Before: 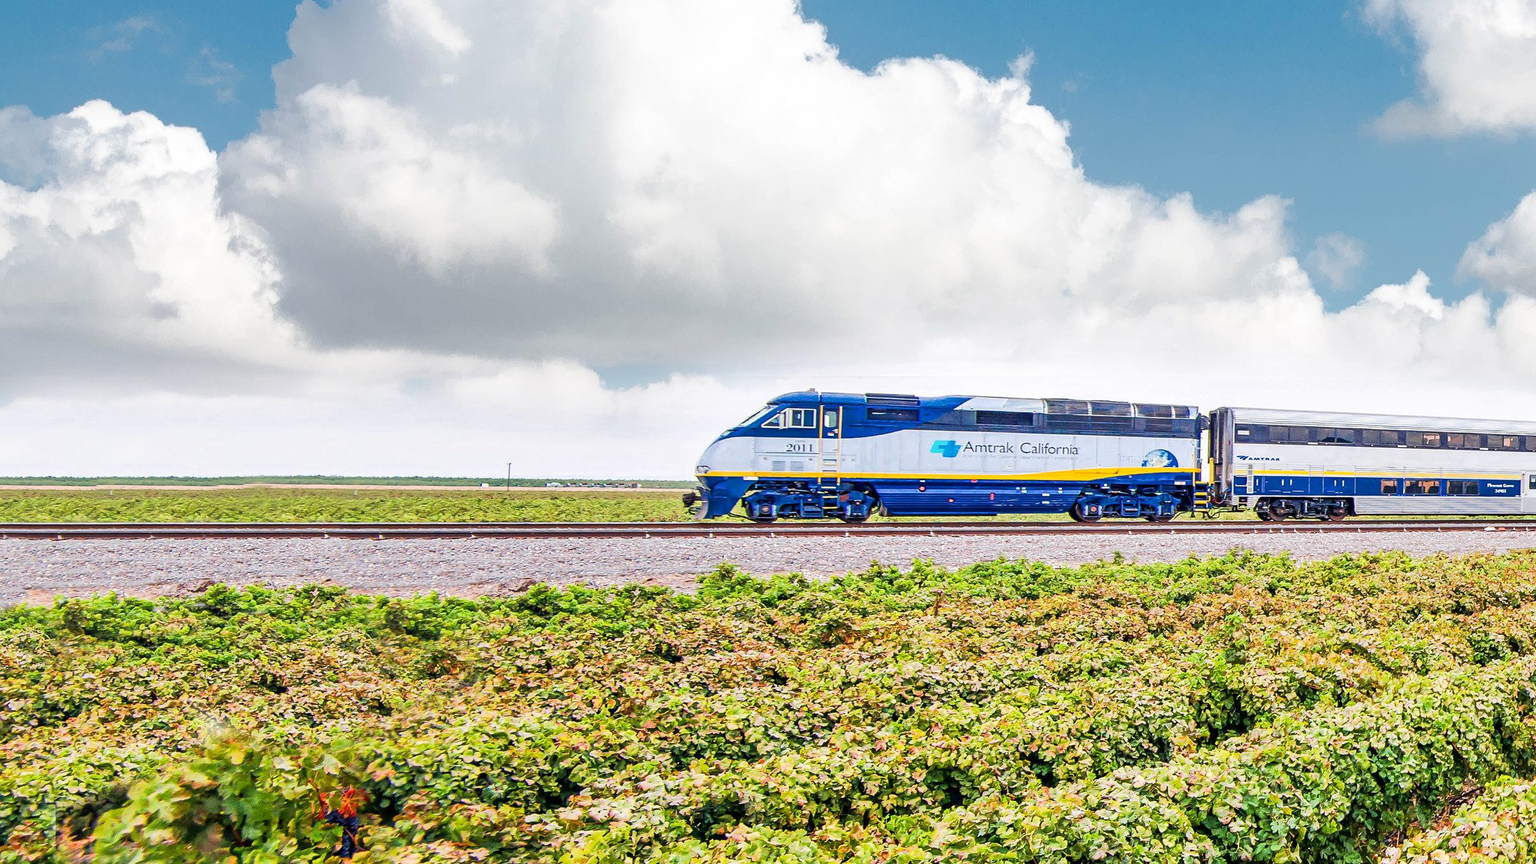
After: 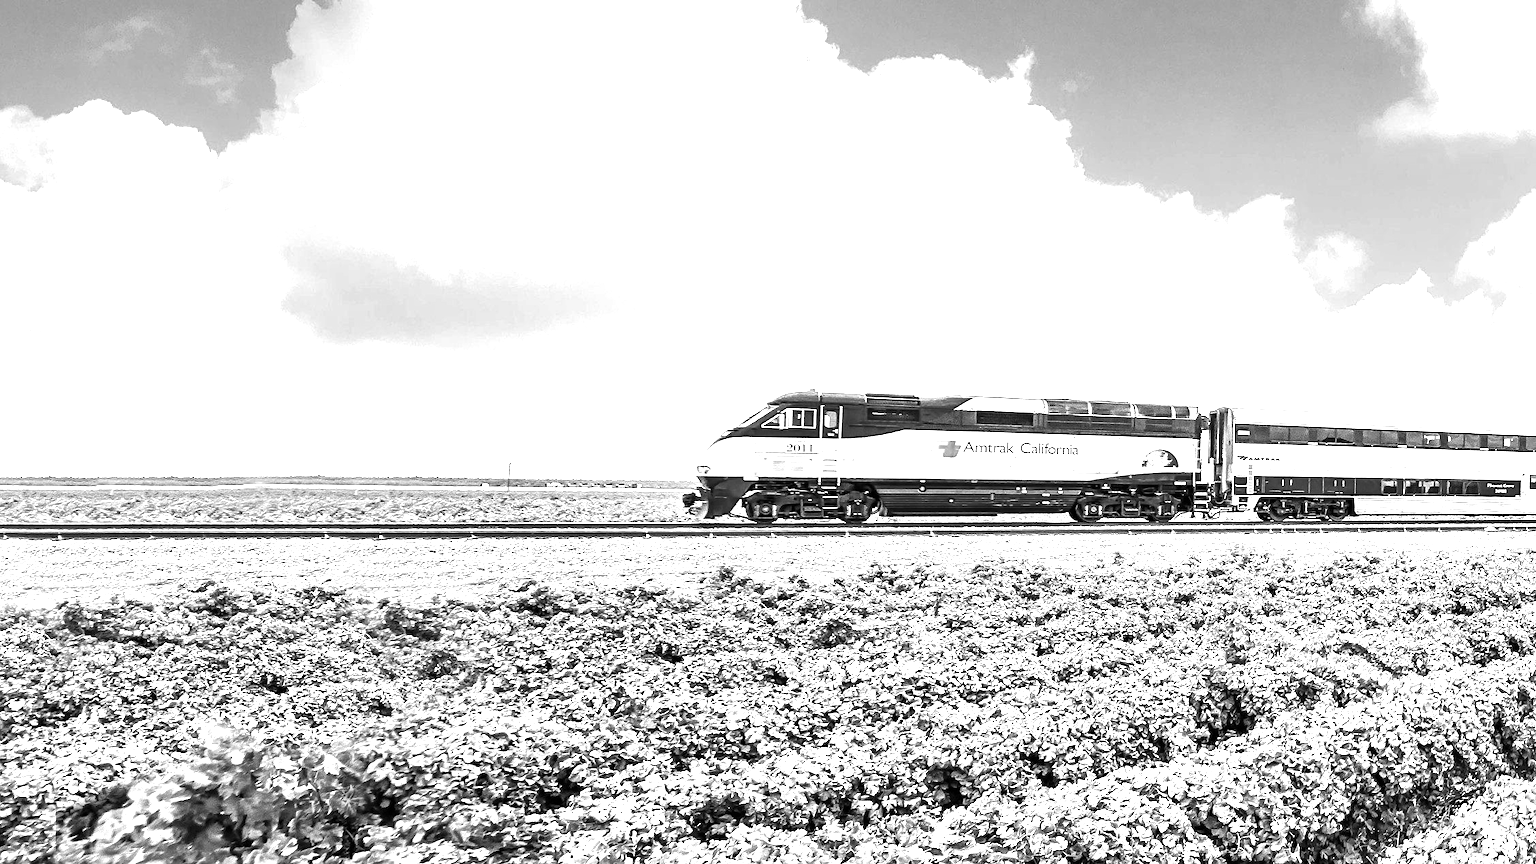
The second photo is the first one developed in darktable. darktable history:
monochrome: a 16.06, b 15.48, size 1
contrast brightness saturation: brightness -0.2, saturation 0.08
exposure: black level correction 0, exposure 1.2 EV, compensate highlight preservation false
